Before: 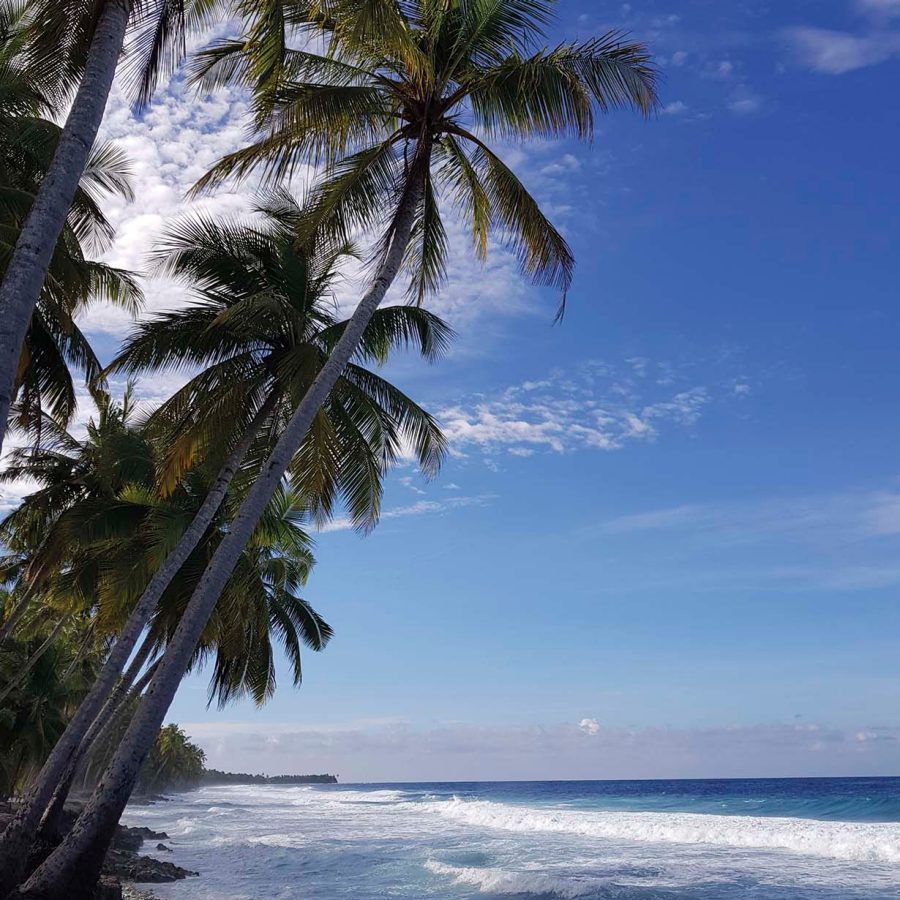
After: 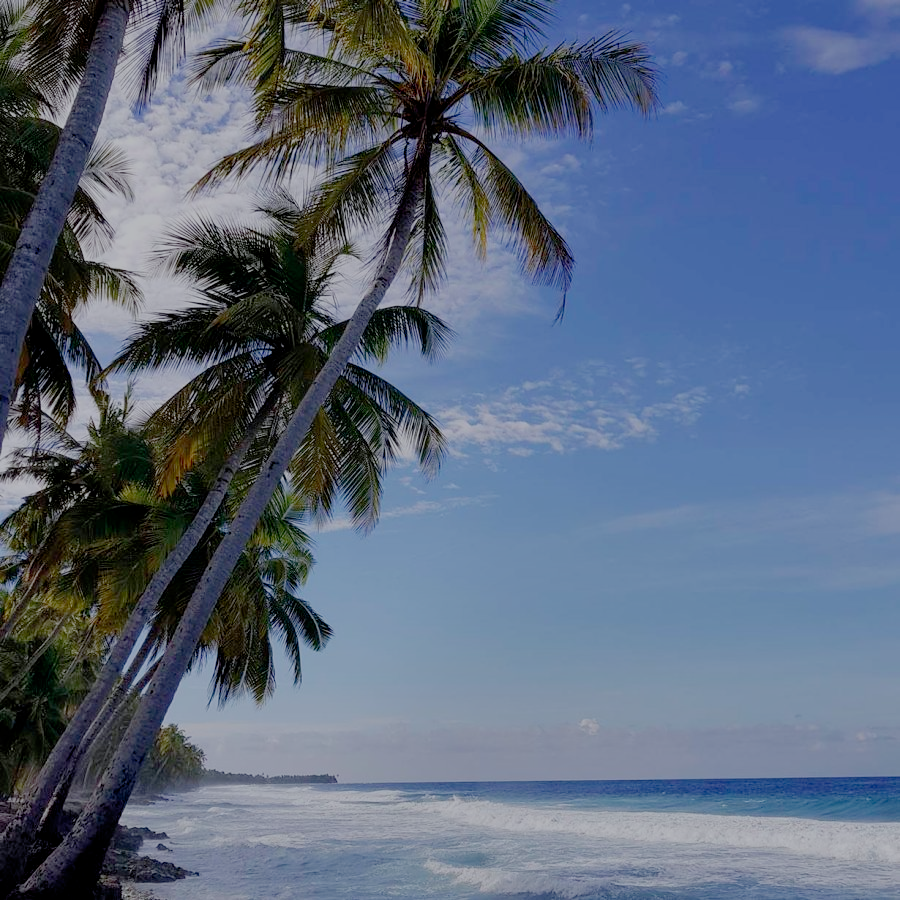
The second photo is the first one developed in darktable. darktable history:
white balance: red 0.98, blue 1.034
filmic rgb: black relative exposure -7 EV, white relative exposure 6 EV, threshold 3 EV, target black luminance 0%, hardness 2.73, latitude 61.22%, contrast 0.691, highlights saturation mix 10%, shadows ↔ highlights balance -0.073%, preserve chrominance no, color science v4 (2020), iterations of high-quality reconstruction 10, contrast in shadows soft, contrast in highlights soft, enable highlight reconstruction true
shadows and highlights: shadows 20.91, highlights -82.73, soften with gaussian
